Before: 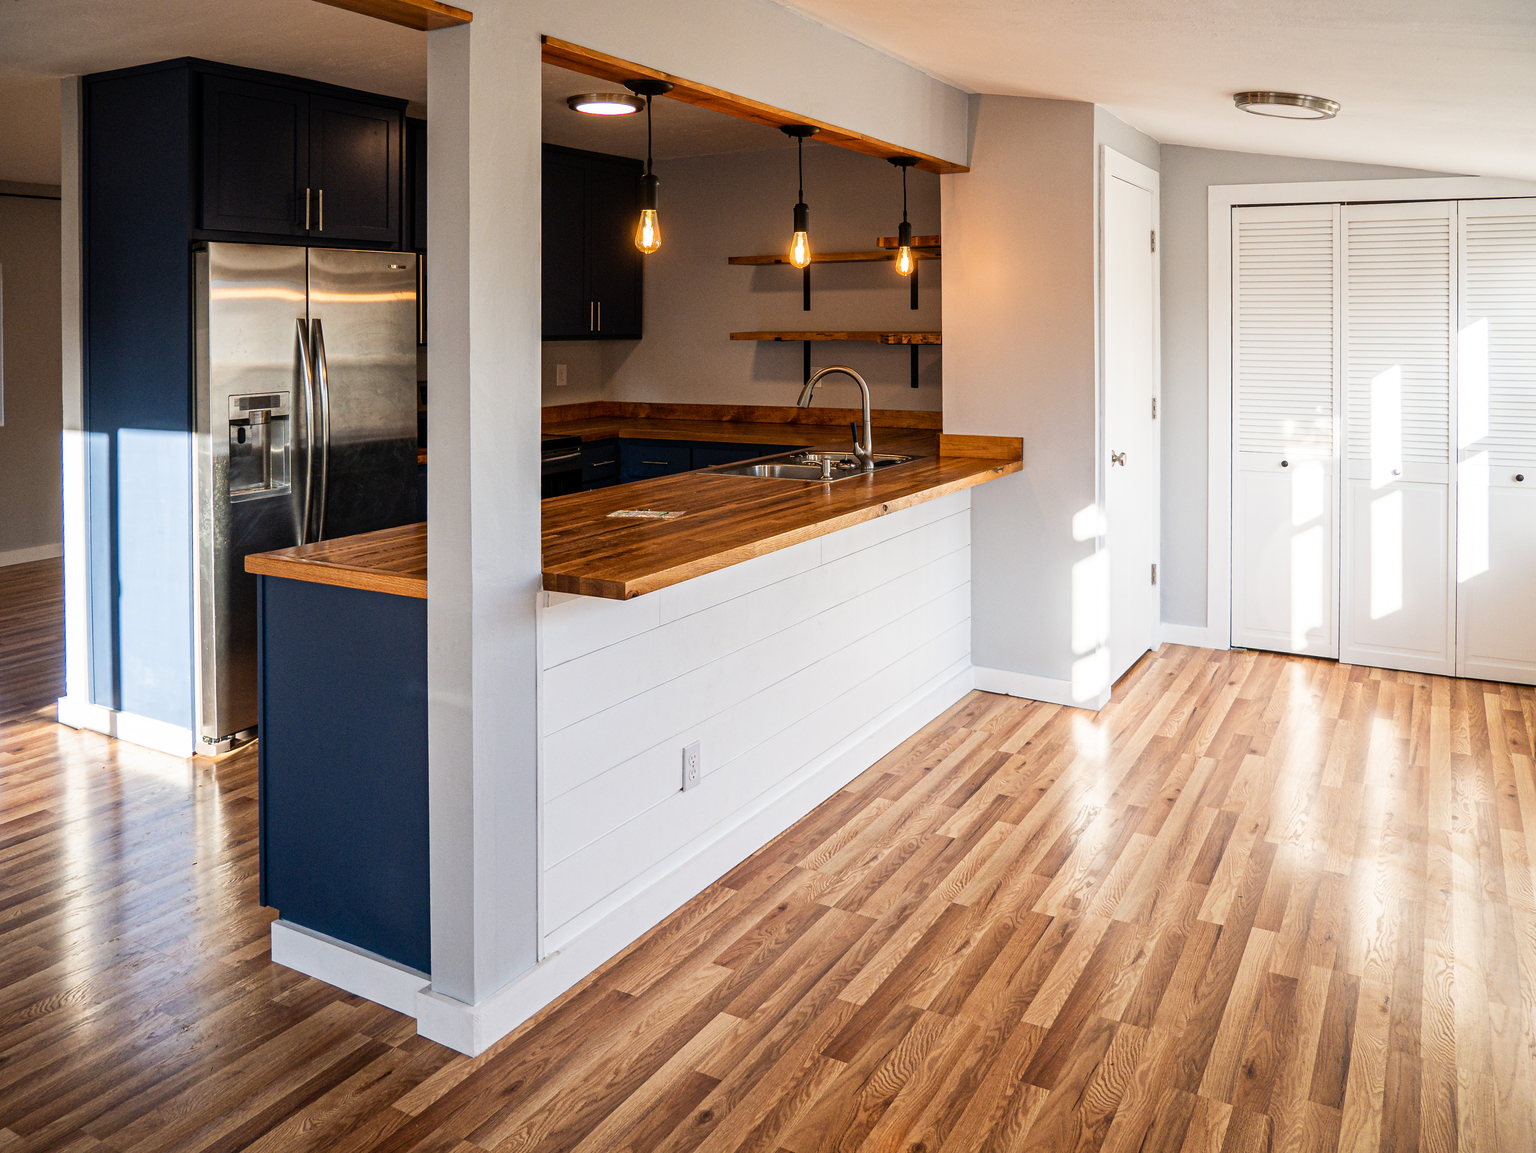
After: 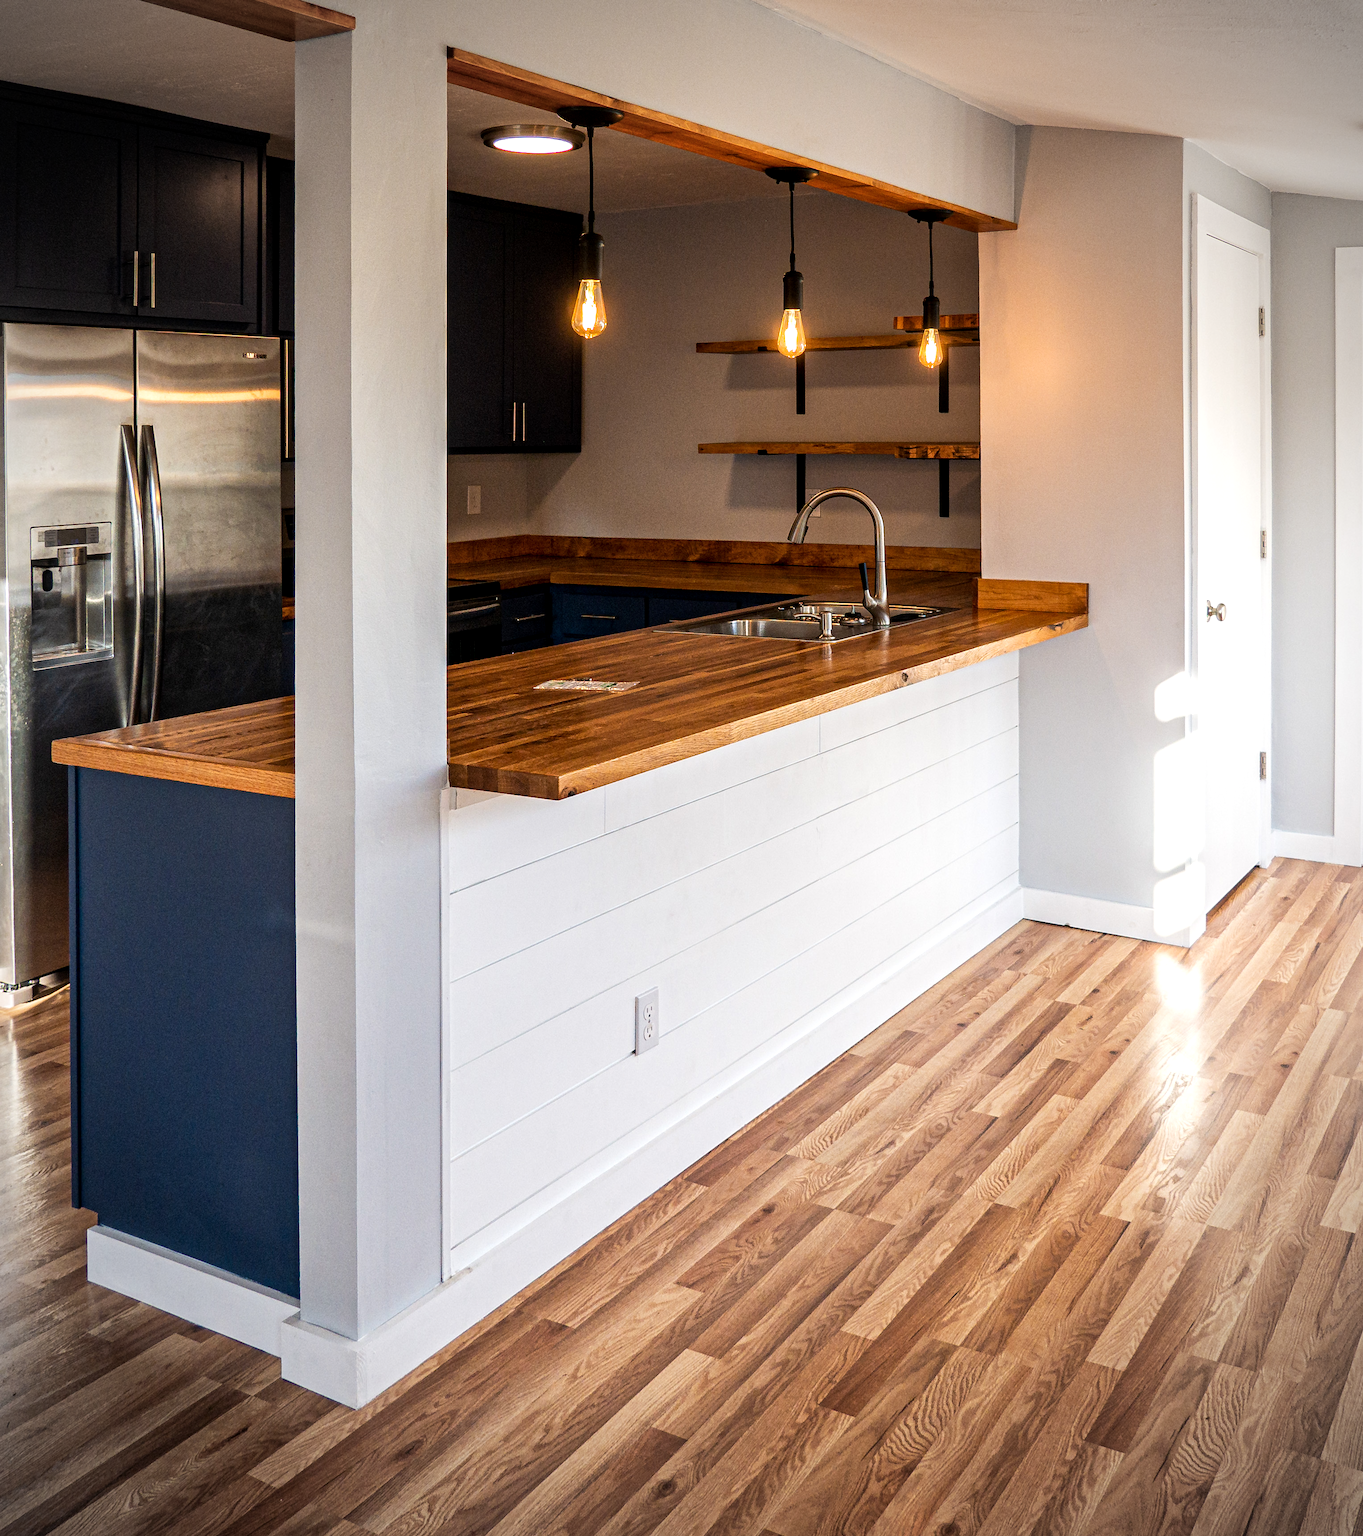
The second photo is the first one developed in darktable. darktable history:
crop and rotate: left 13.43%, right 19.931%
vignetting: fall-off start 79.87%
exposure: exposure 0.128 EV, compensate highlight preservation false
tone equalizer: edges refinement/feathering 500, mask exposure compensation -1.57 EV, preserve details no
local contrast: highlights 106%, shadows 100%, detail 119%, midtone range 0.2
